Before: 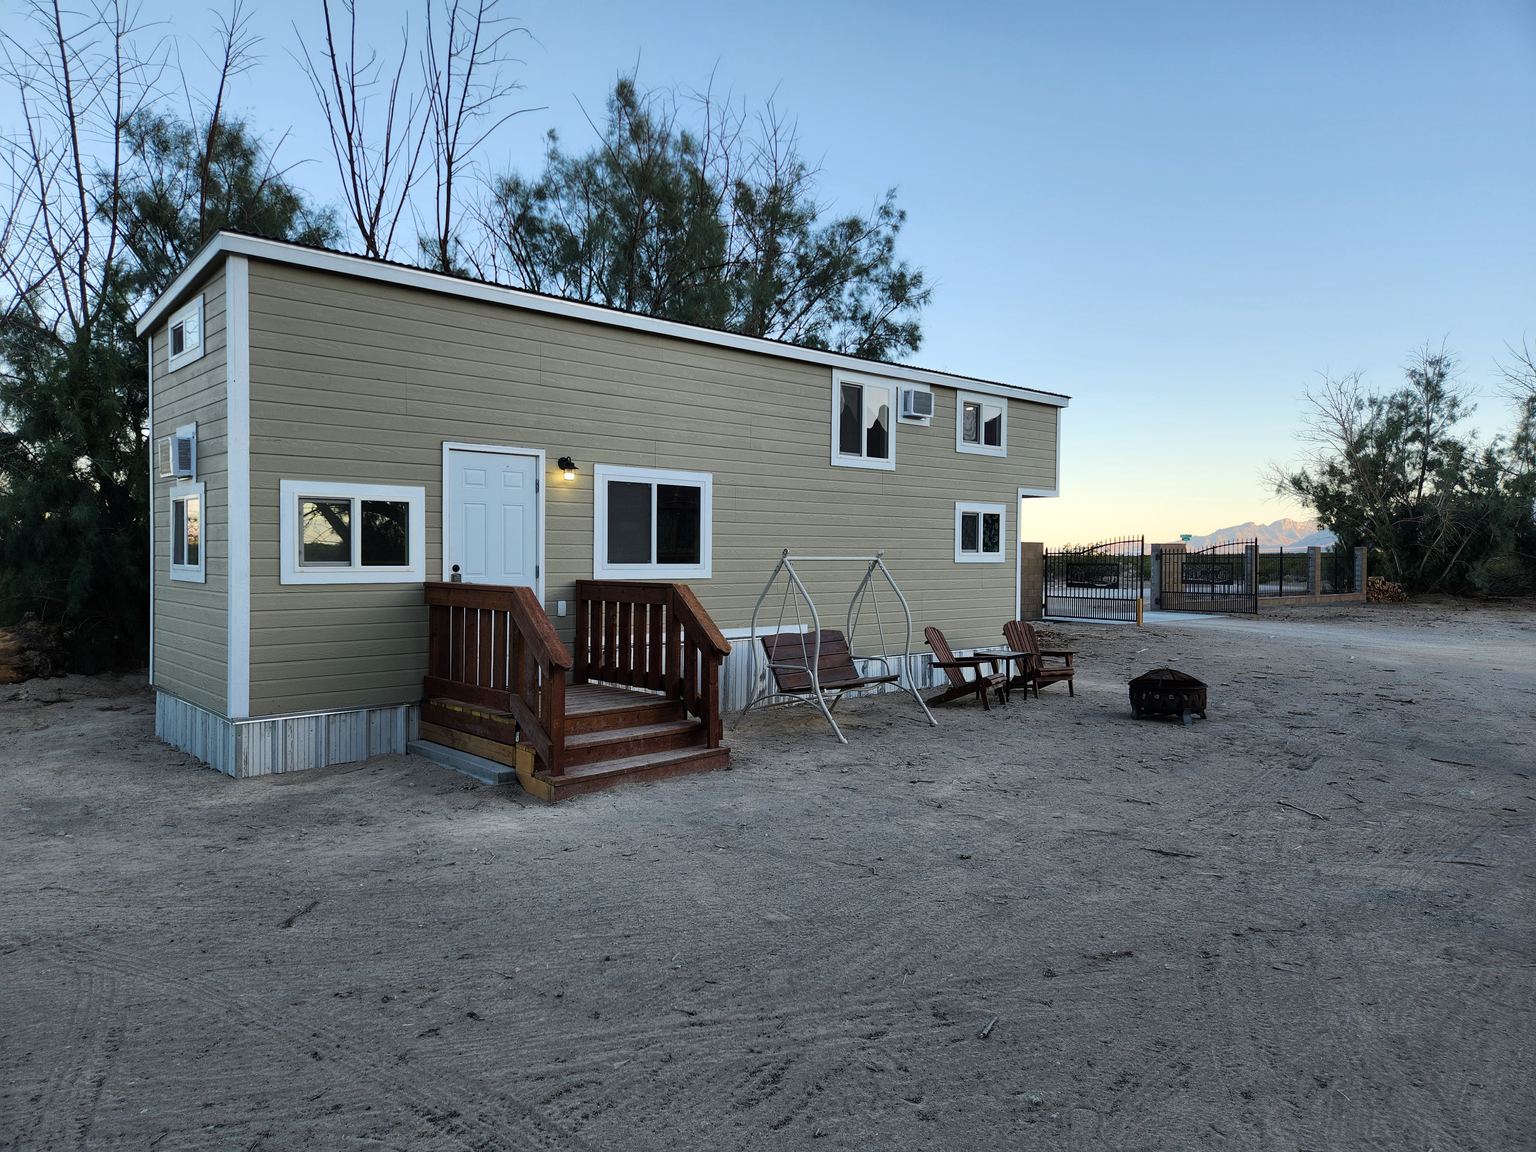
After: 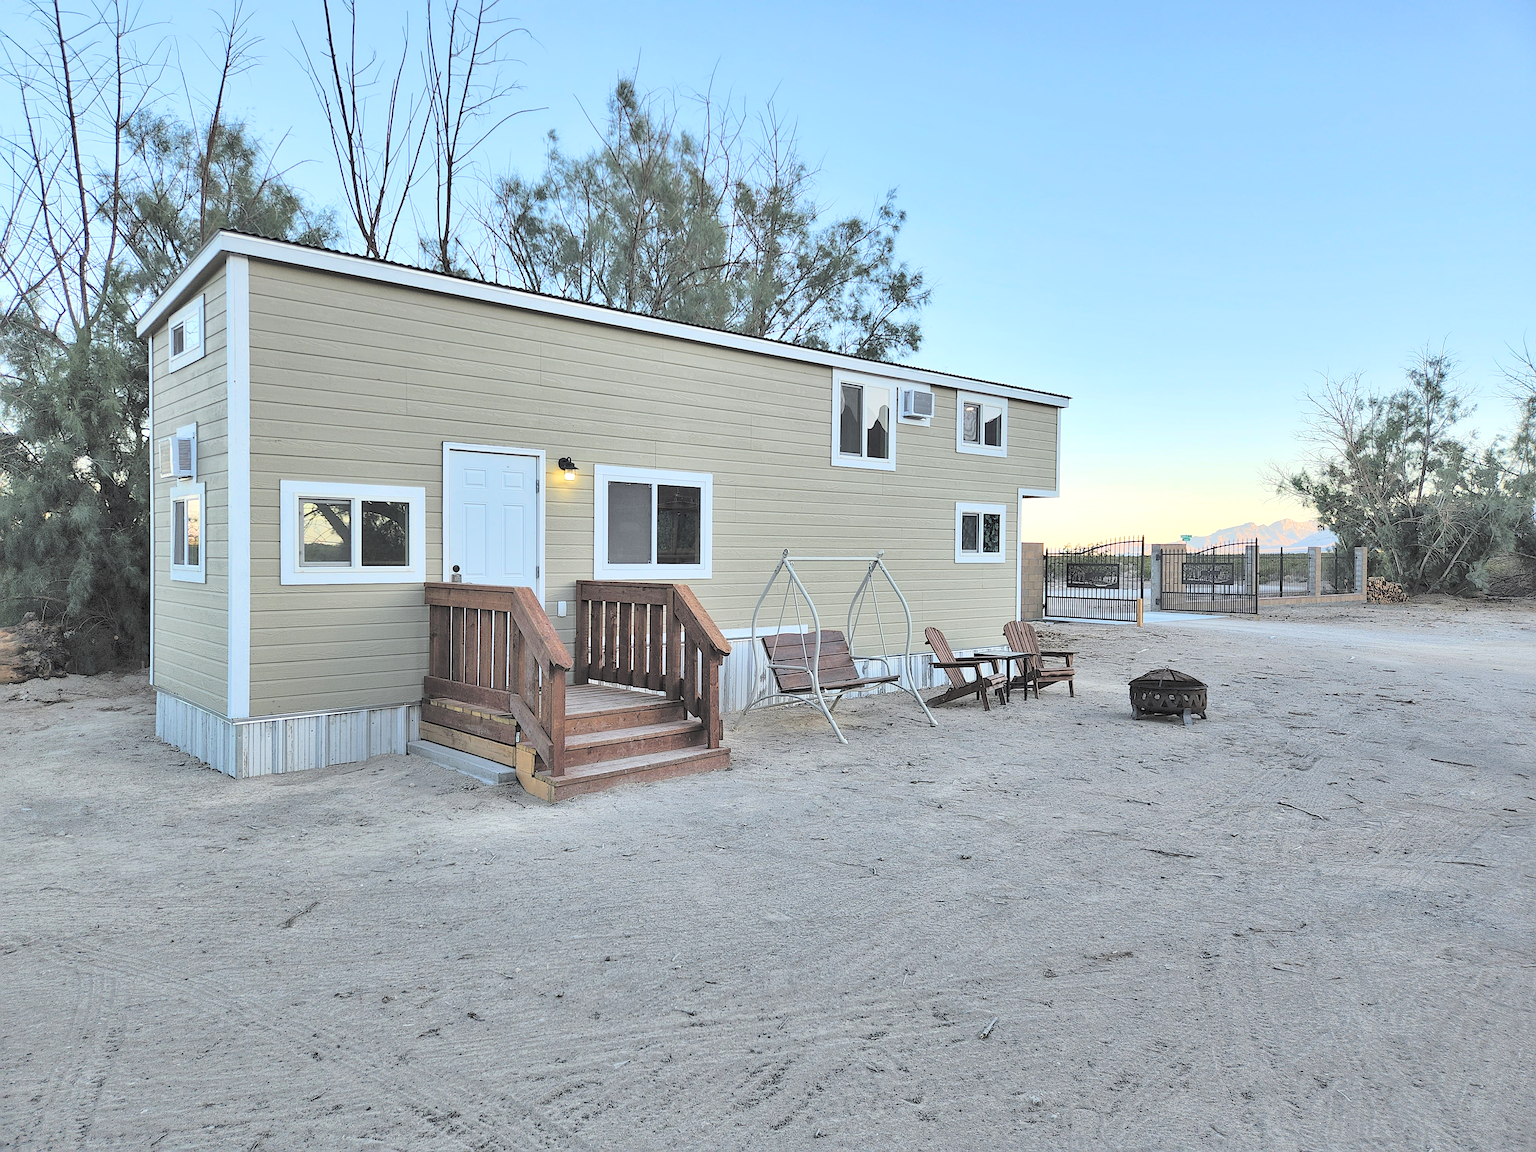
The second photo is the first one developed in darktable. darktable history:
local contrast: highlights 106%, shadows 101%, detail 119%, midtone range 0.2
contrast brightness saturation: brightness 0.992
shadows and highlights: low approximation 0.01, soften with gaussian
sharpen: on, module defaults
